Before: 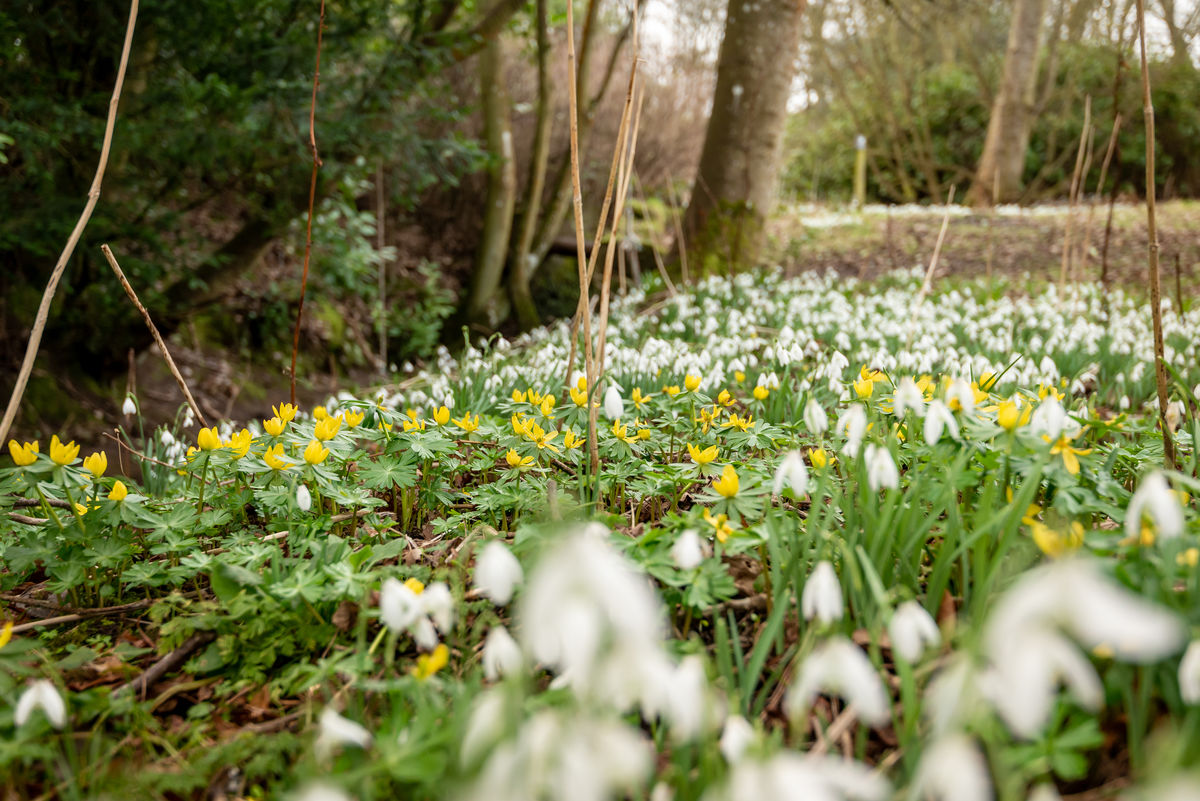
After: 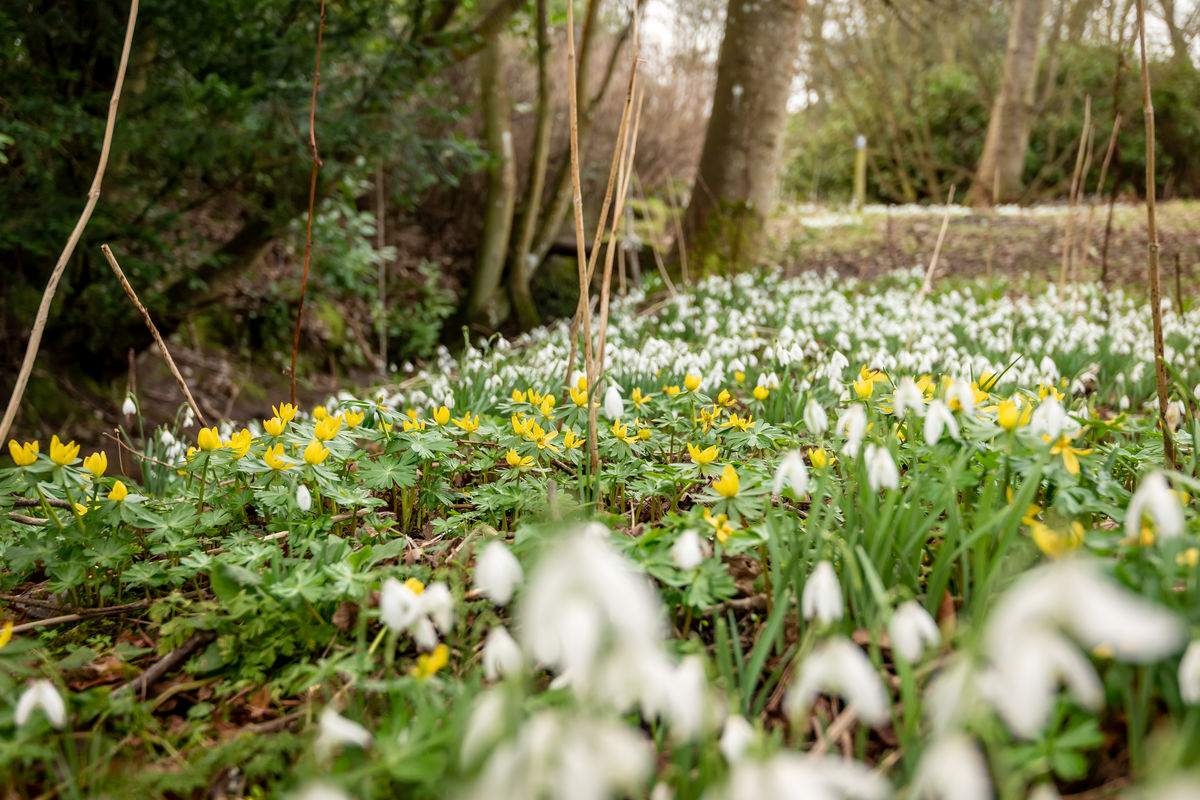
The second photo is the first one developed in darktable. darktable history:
local contrast: mode bilateral grid, contrast 10, coarseness 25, detail 115%, midtone range 0.2
crop: bottom 0.071%
